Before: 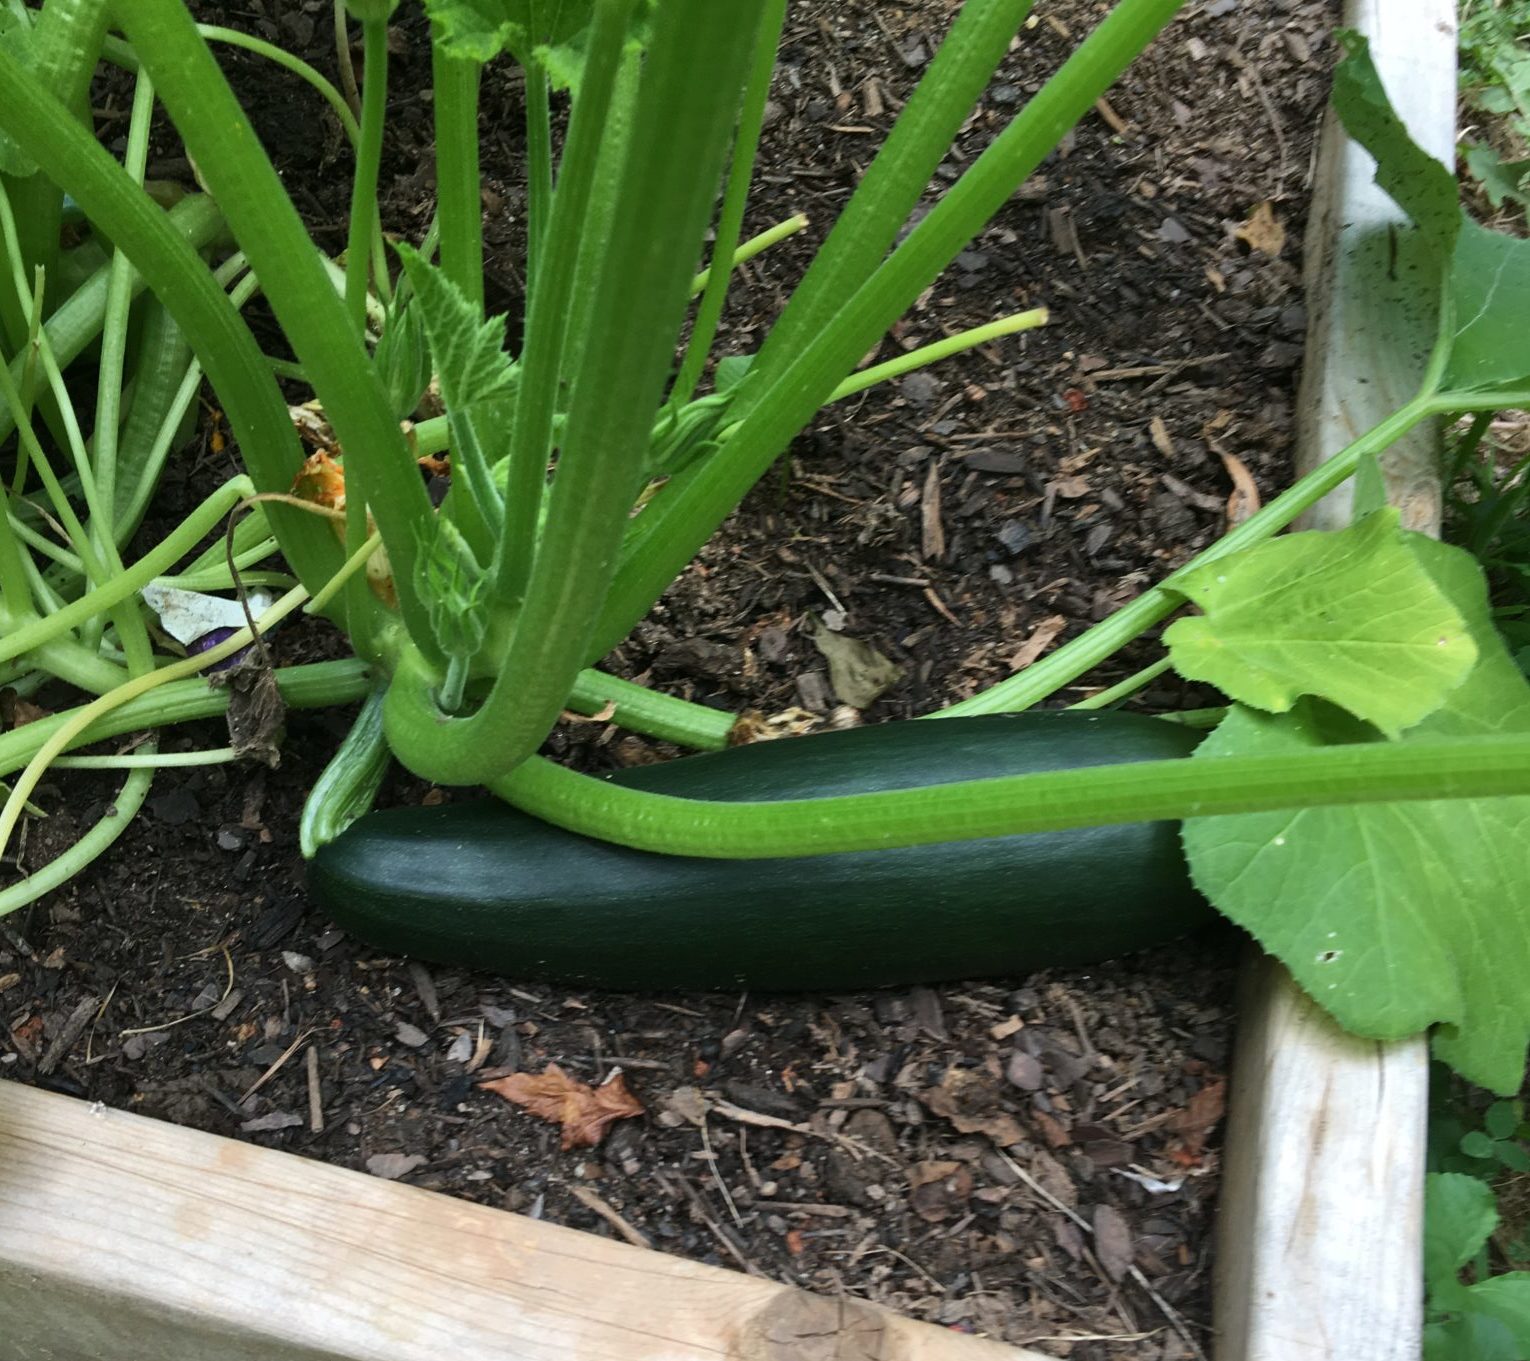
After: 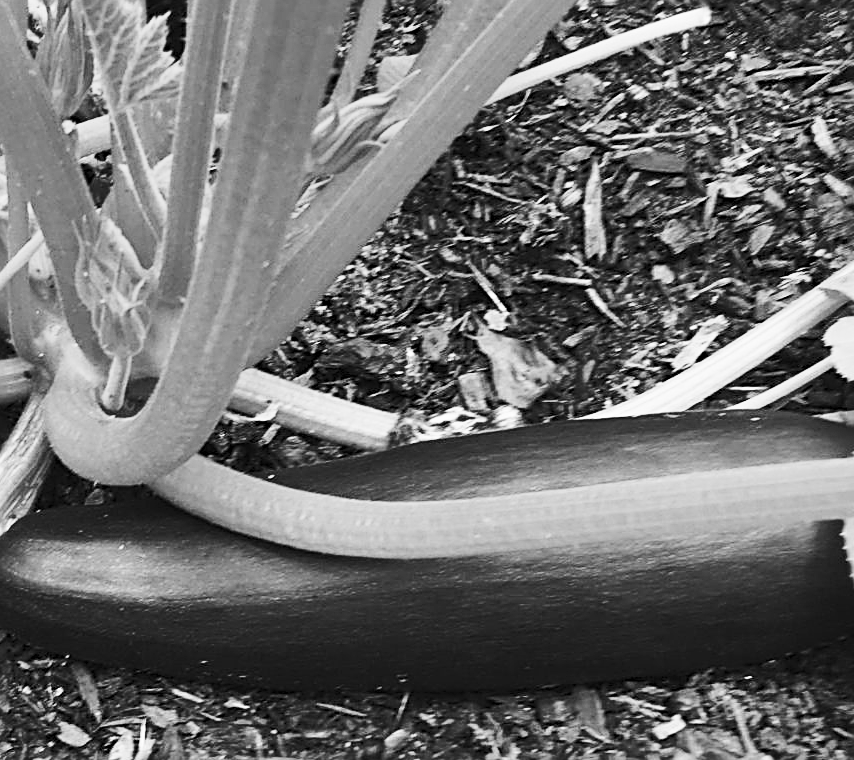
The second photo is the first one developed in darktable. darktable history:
base curve: curves: ch0 [(0, 0) (0.028, 0.03) (0.121, 0.232) (0.46, 0.748) (0.859, 0.968) (1, 1)], preserve colors none
contrast brightness saturation: contrast 0.2, brightness 0.2, saturation 0.8
crop and rotate: left 22.13%, top 22.054%, right 22.026%, bottom 22.102%
monochrome: on, module defaults
shadows and highlights: highlights color adjustment 0%, low approximation 0.01, soften with gaussian
sharpen: radius 2.531, amount 0.628
